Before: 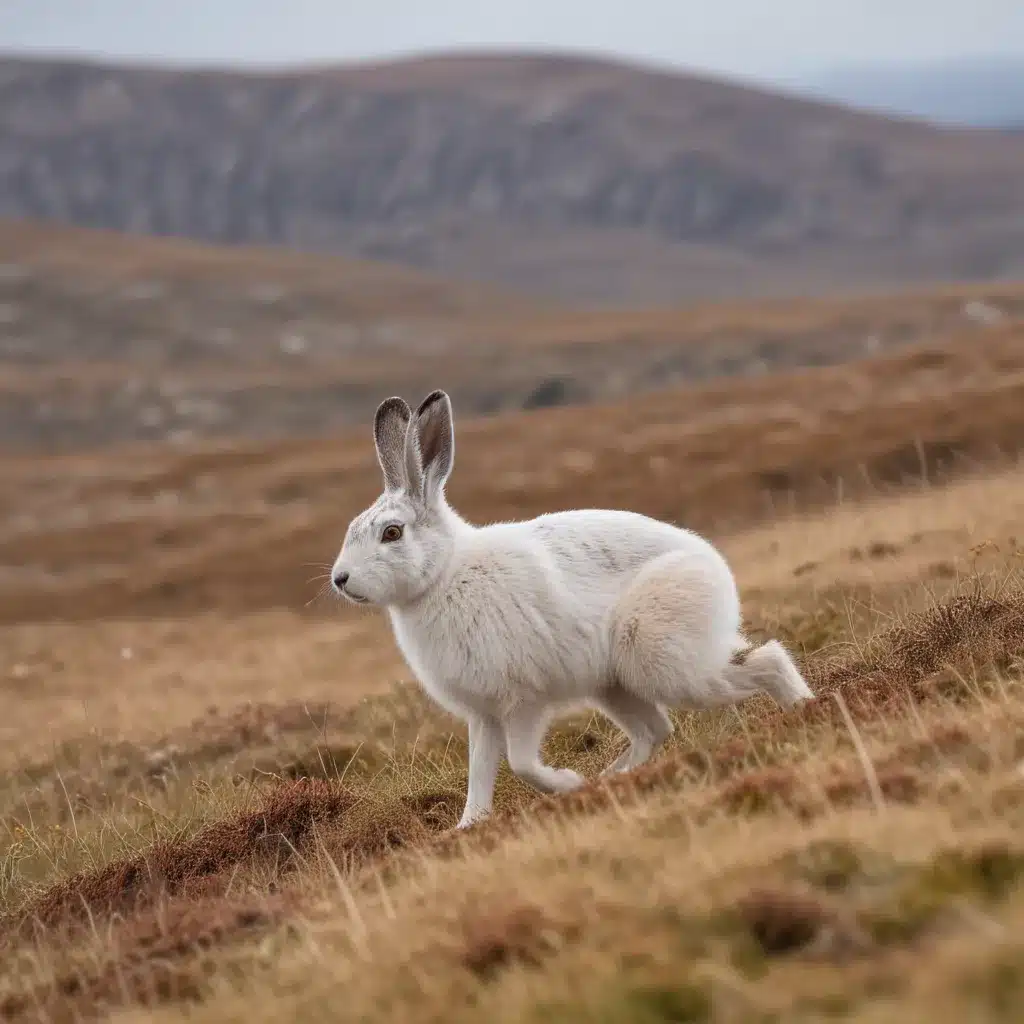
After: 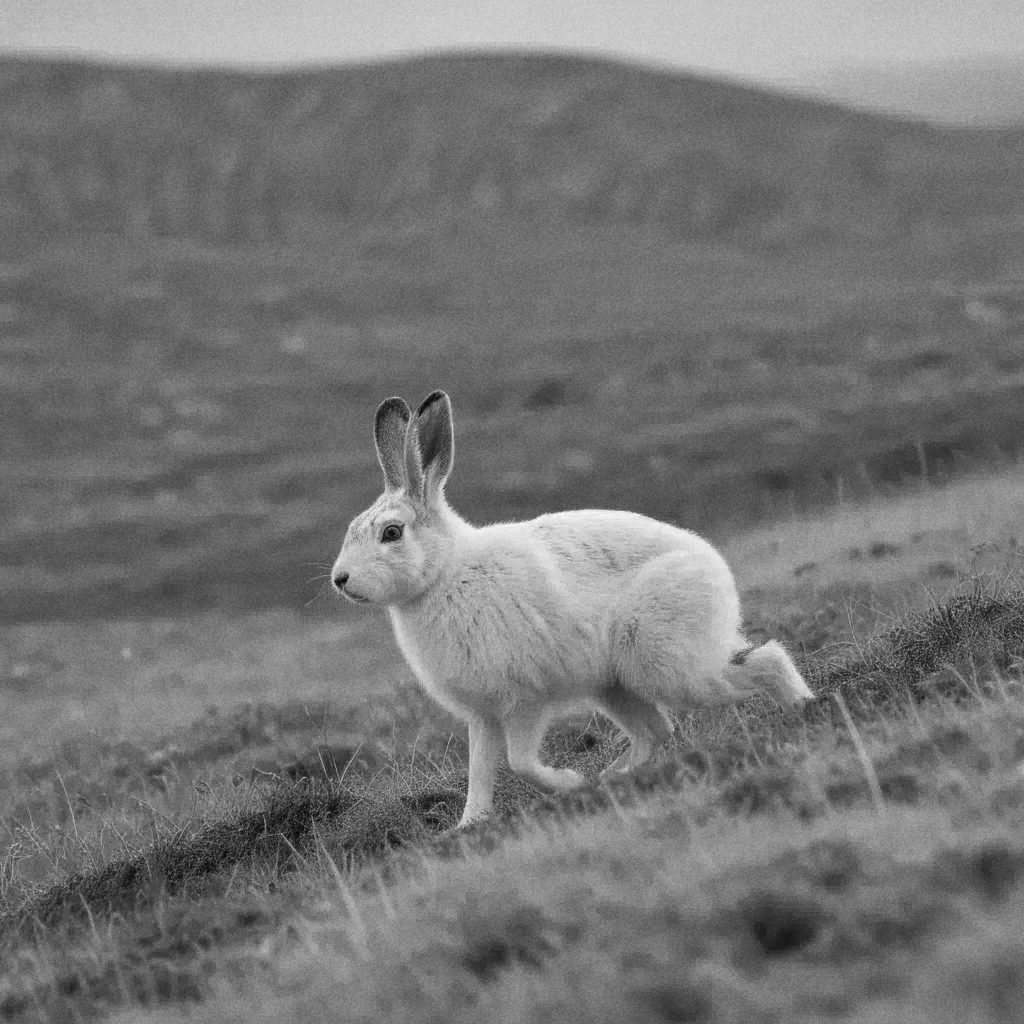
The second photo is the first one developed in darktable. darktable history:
shadows and highlights: highlights color adjustment 0%, low approximation 0.01, soften with gaussian
monochrome: on, module defaults
color zones: curves: ch0 [(0.035, 0.242) (0.25, 0.5) (0.384, 0.214) (0.488, 0.255) (0.75, 0.5)]; ch1 [(0.063, 0.379) (0.25, 0.5) (0.354, 0.201) (0.489, 0.085) (0.729, 0.271)]; ch2 [(0.25, 0.5) (0.38, 0.517) (0.442, 0.51) (0.735, 0.456)]
grain: coarseness 22.88 ISO
